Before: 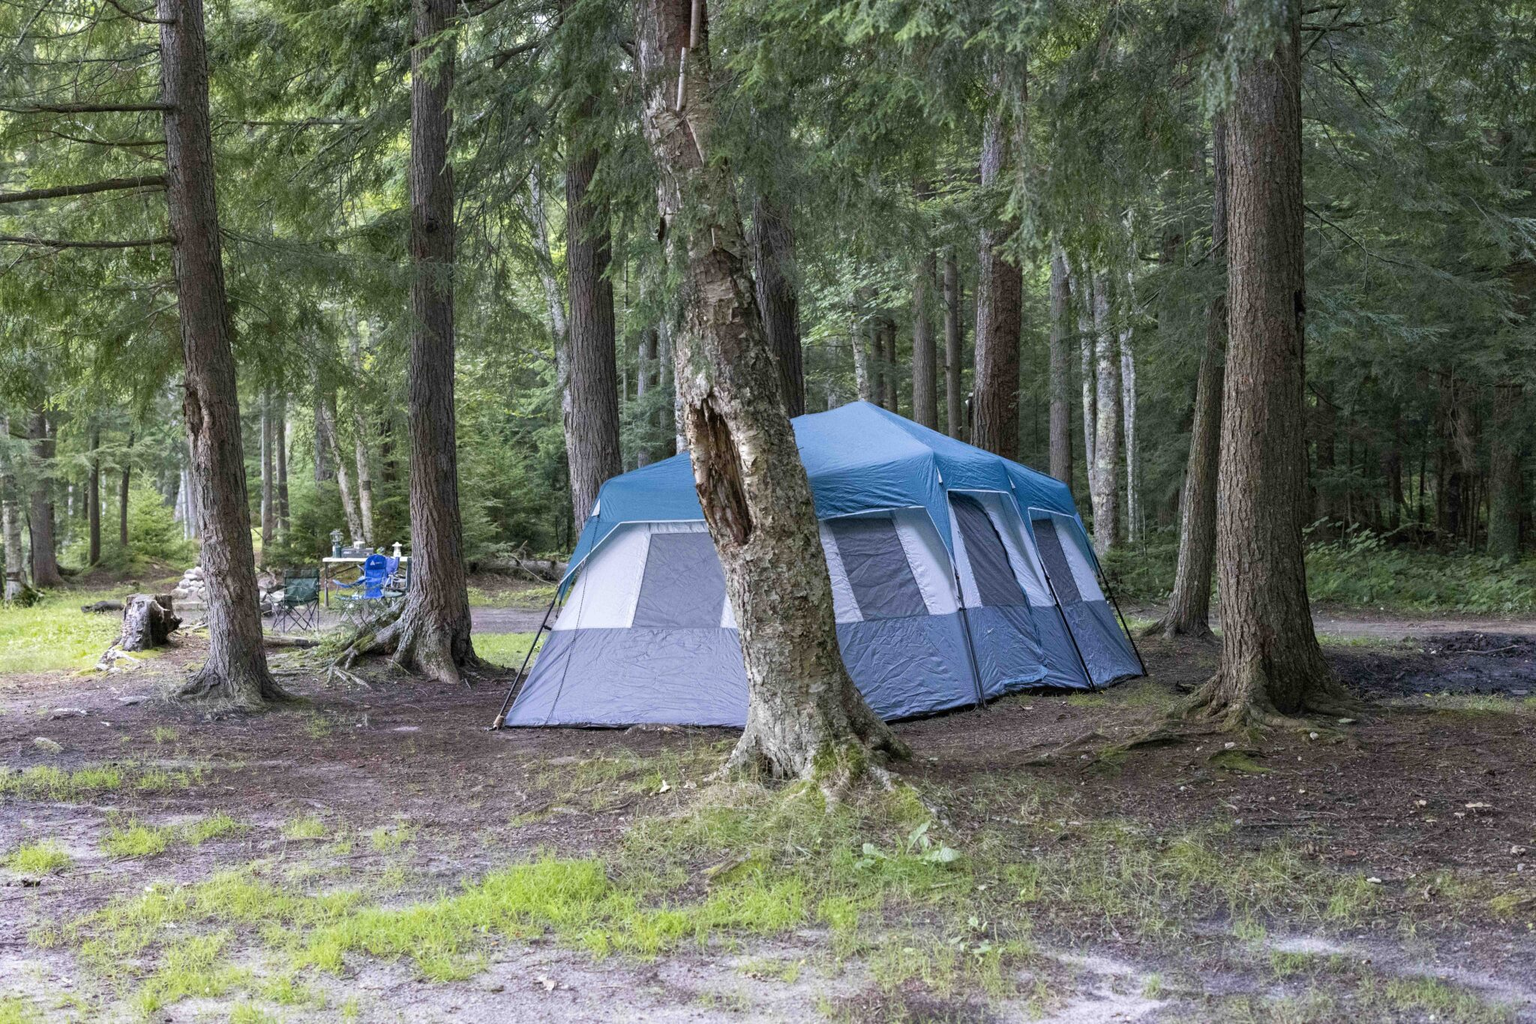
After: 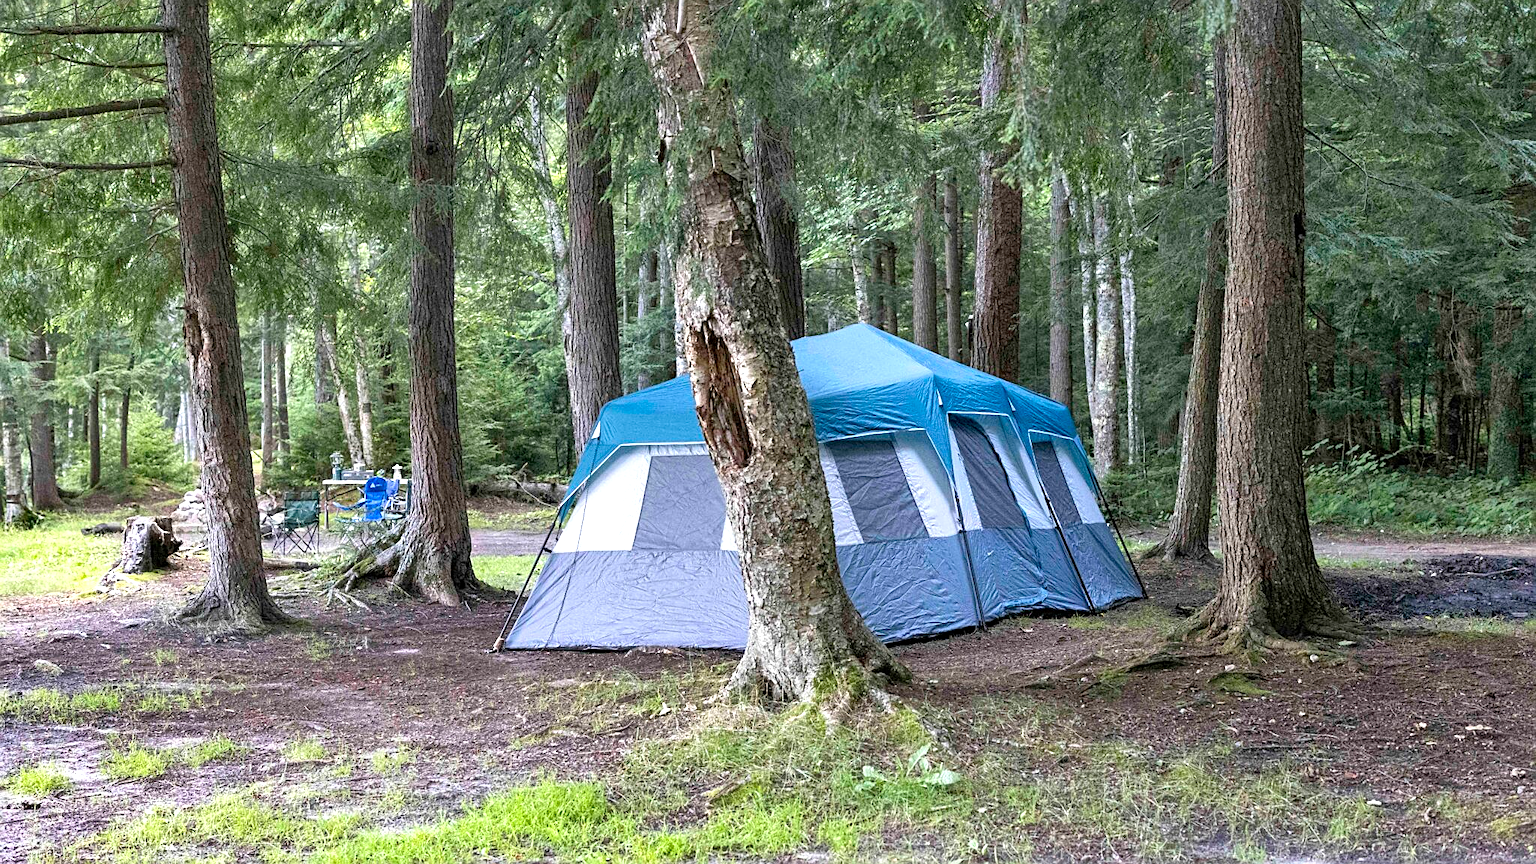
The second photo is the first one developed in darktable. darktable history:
shadows and highlights: soften with gaussian
exposure: exposure 0.6 EV, compensate highlight preservation false
crop: top 7.625%, bottom 8.027%
sharpen: on, module defaults
